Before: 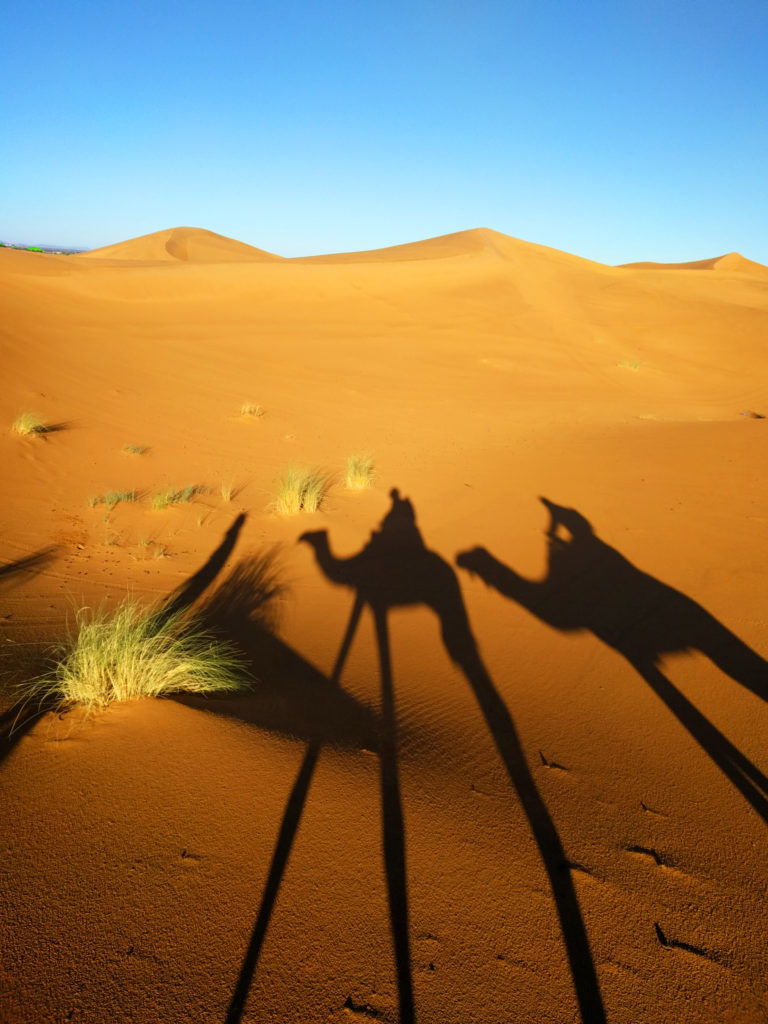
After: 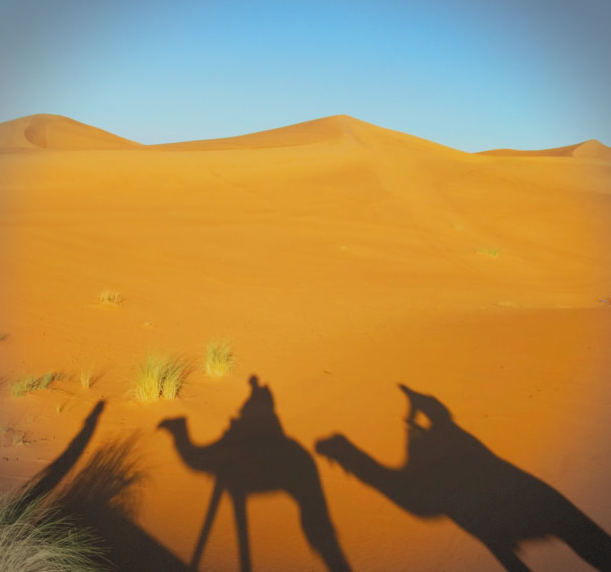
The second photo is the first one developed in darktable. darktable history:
vignetting: fall-off start 86.13%, automatic ratio true, dithering 8-bit output, unbound false
crop: left 18.375%, top 11.121%, right 2.062%, bottom 32.929%
contrast brightness saturation: contrast -0.272
